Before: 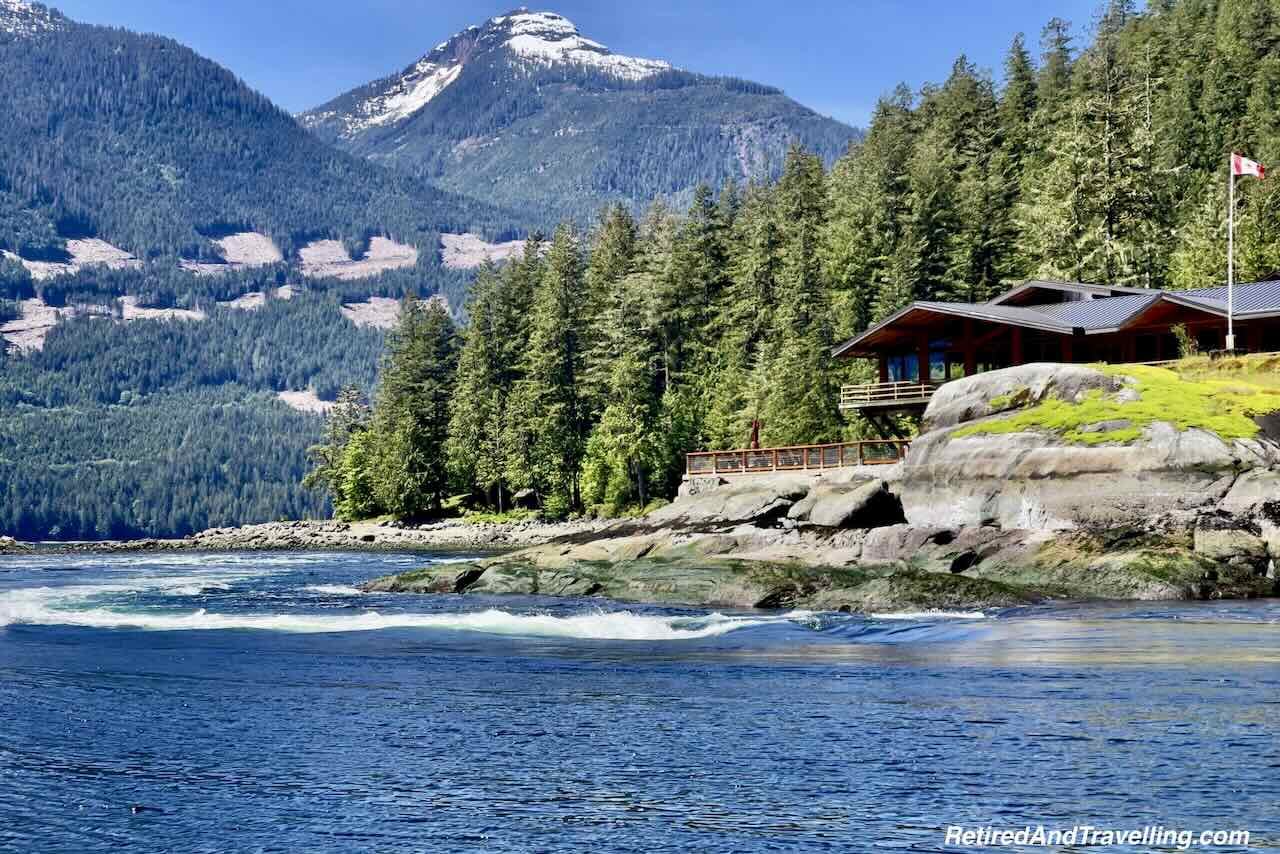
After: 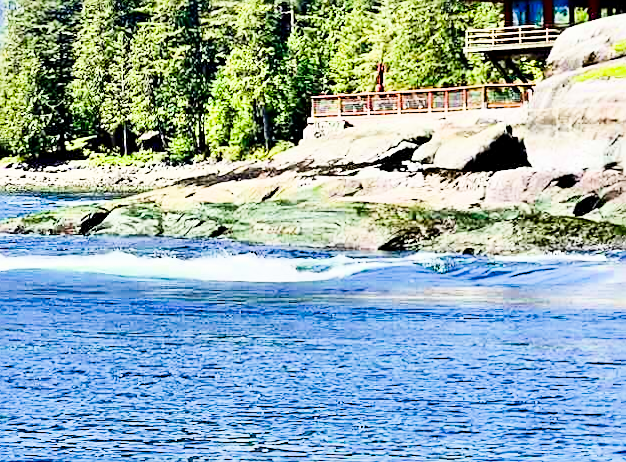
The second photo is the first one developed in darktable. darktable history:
exposure: exposure 2 EV, compensate exposure bias true, compensate highlight preservation false
crop: left 29.672%, top 41.786%, right 20.851%, bottom 3.487%
rotate and perspective: rotation 0.174°, lens shift (vertical) 0.013, lens shift (horizontal) 0.019, shear 0.001, automatic cropping original format, crop left 0.007, crop right 0.991, crop top 0.016, crop bottom 0.997
filmic rgb: black relative exposure -7.5 EV, white relative exposure 5 EV, hardness 3.31, contrast 1.3, contrast in shadows safe
sharpen: amount 0.55
contrast brightness saturation: contrast 0.07, brightness -0.14, saturation 0.11
